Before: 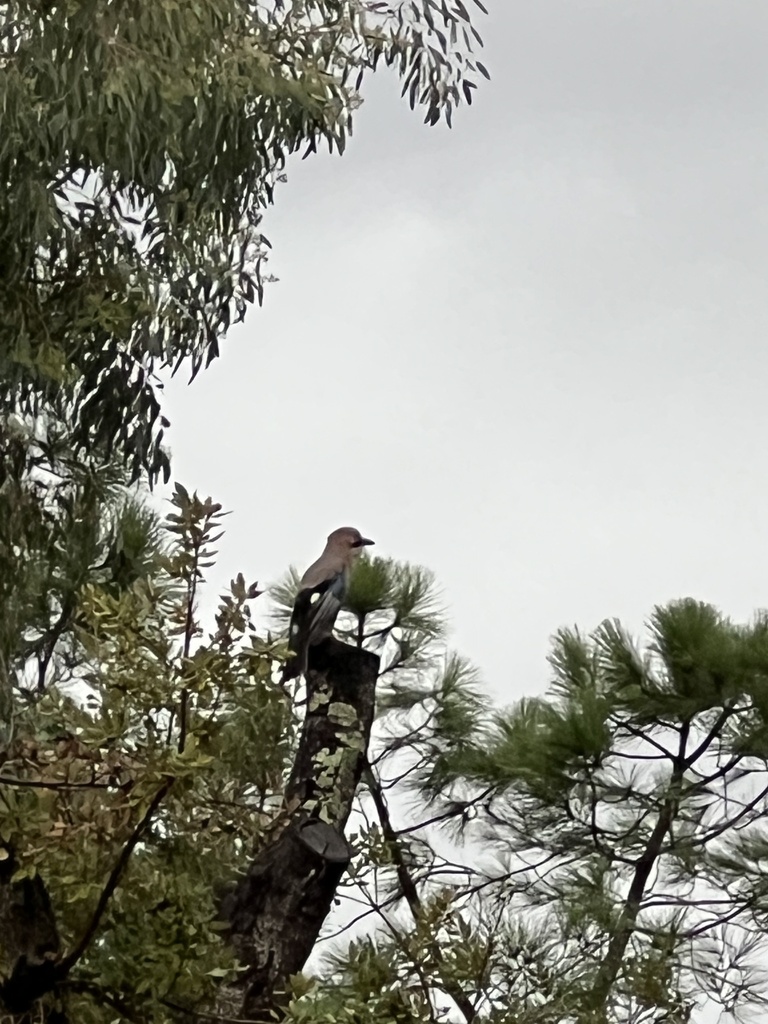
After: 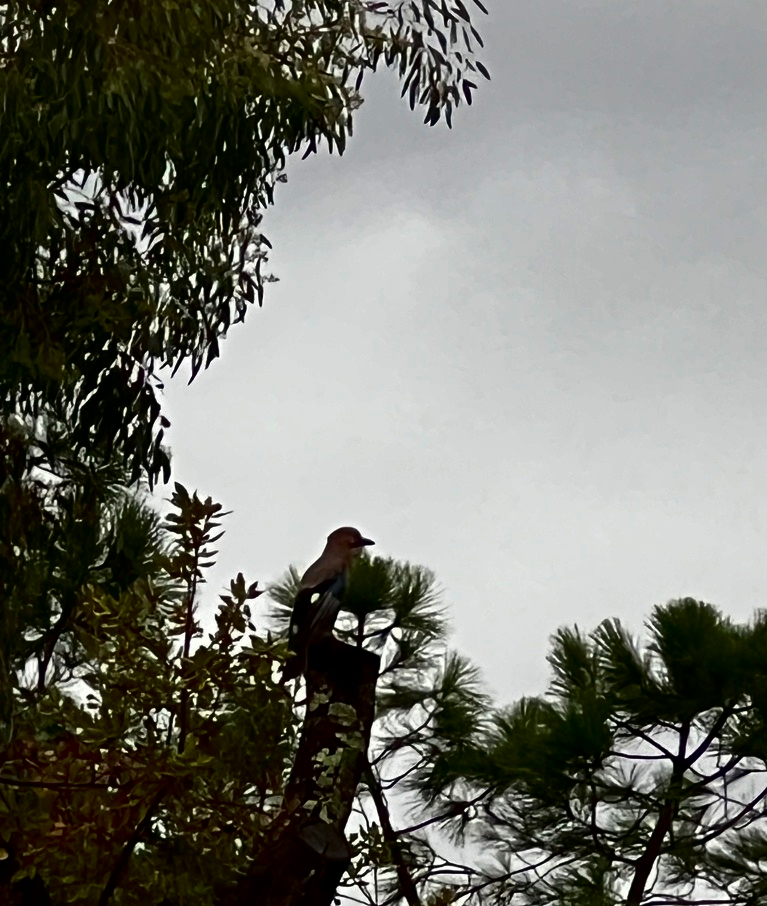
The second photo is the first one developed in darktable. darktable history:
crop and rotate: top 0%, bottom 11.488%
contrast brightness saturation: contrast 0.094, brightness -0.597, saturation 0.174
